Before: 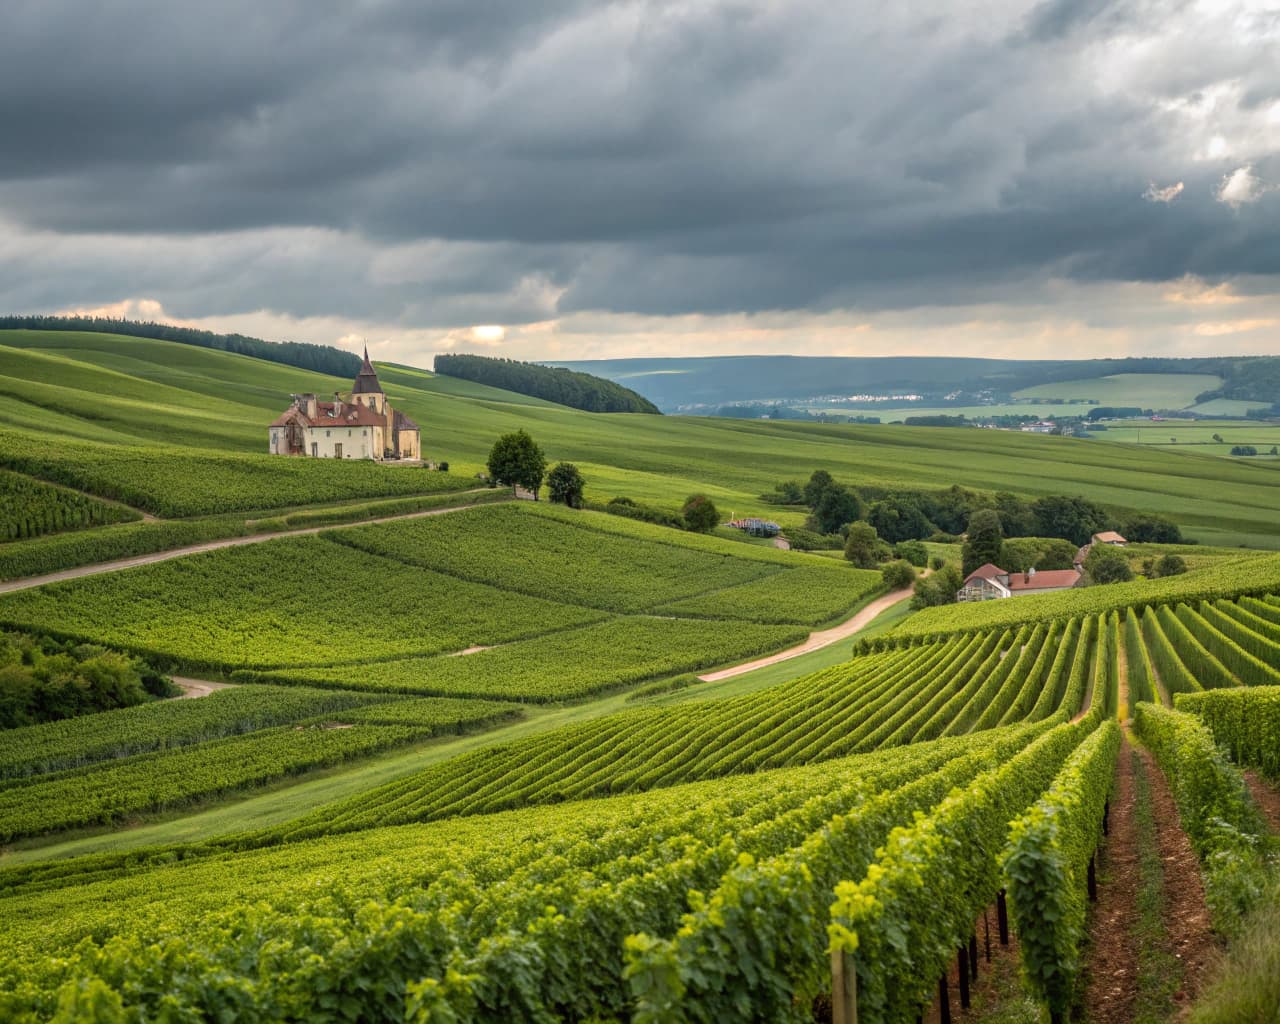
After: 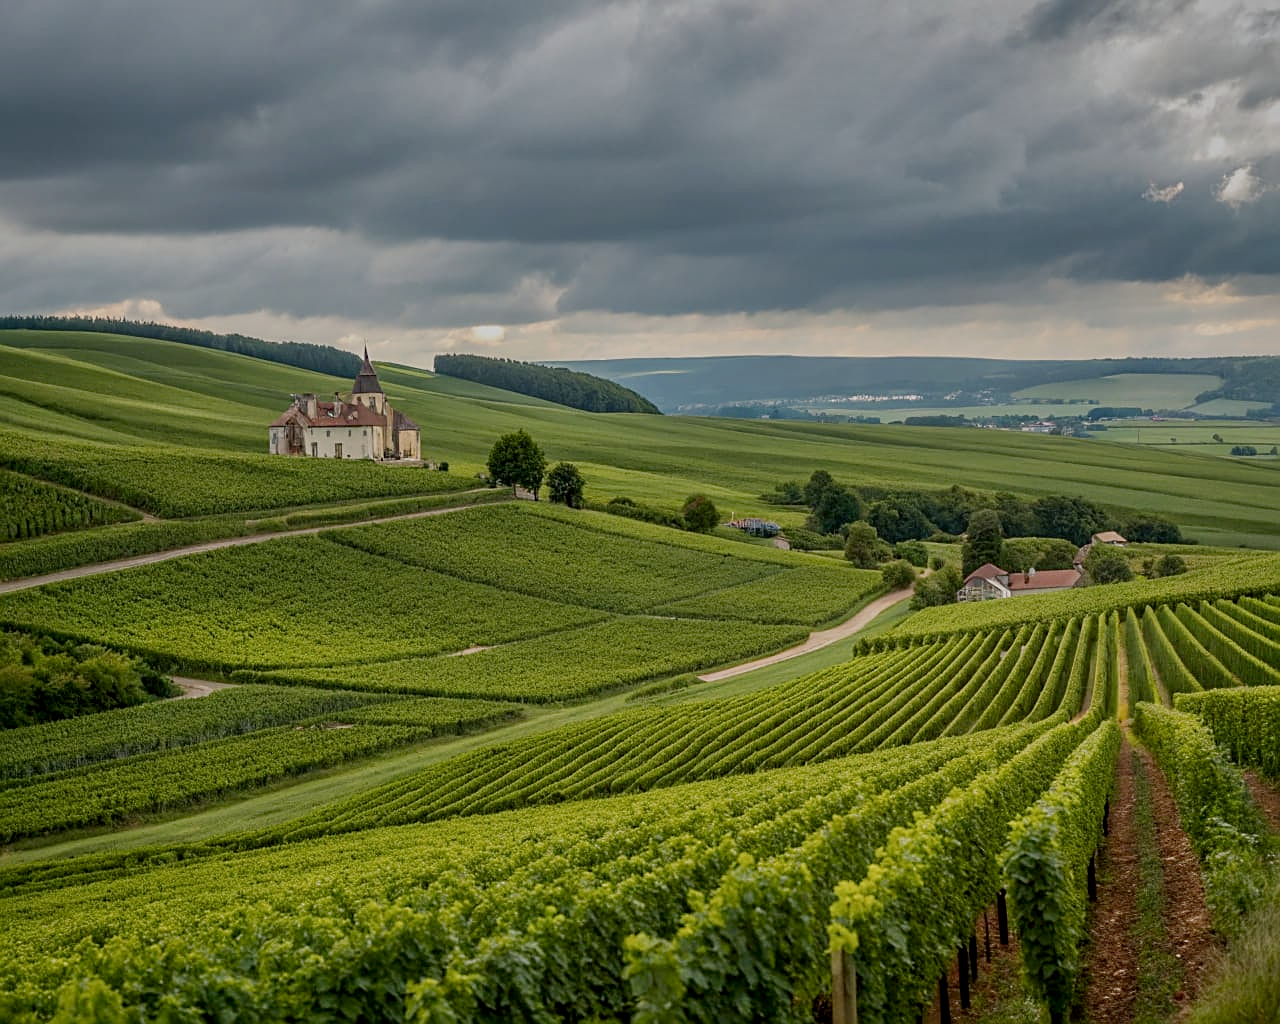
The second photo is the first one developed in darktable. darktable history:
shadows and highlights: shadows 24.43, highlights -77.83, soften with gaussian
contrast brightness saturation: brightness -0.099
sharpen: on, module defaults
filmic rgb: middle gray luminance 18.35%, black relative exposure -10.5 EV, white relative exposure 3.42 EV, target black luminance 0%, hardness 6.04, latitude 98.2%, contrast 0.85, shadows ↔ highlights balance 0.767%, add noise in highlights 0, preserve chrominance no, color science v3 (2019), use custom middle-gray values true, iterations of high-quality reconstruction 0, contrast in highlights soft
